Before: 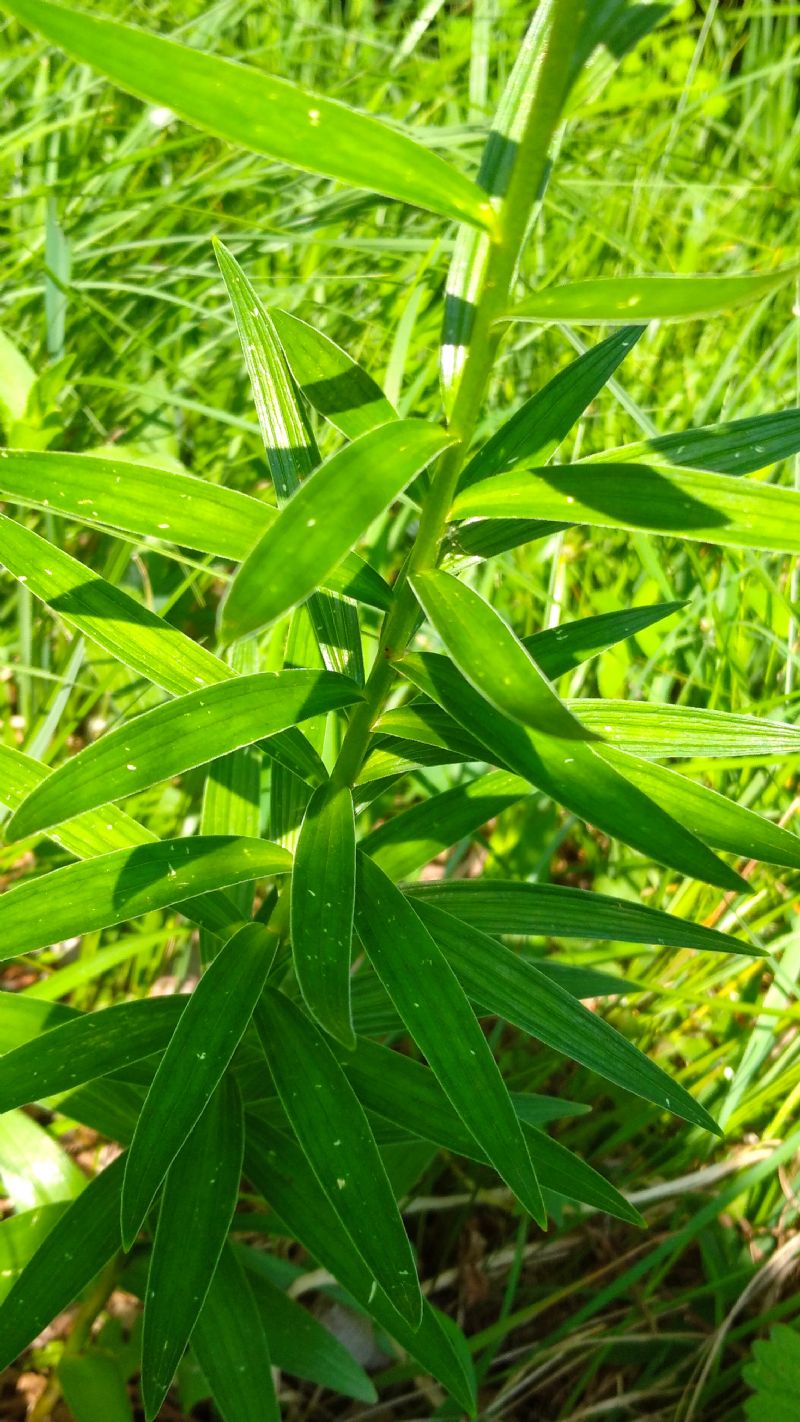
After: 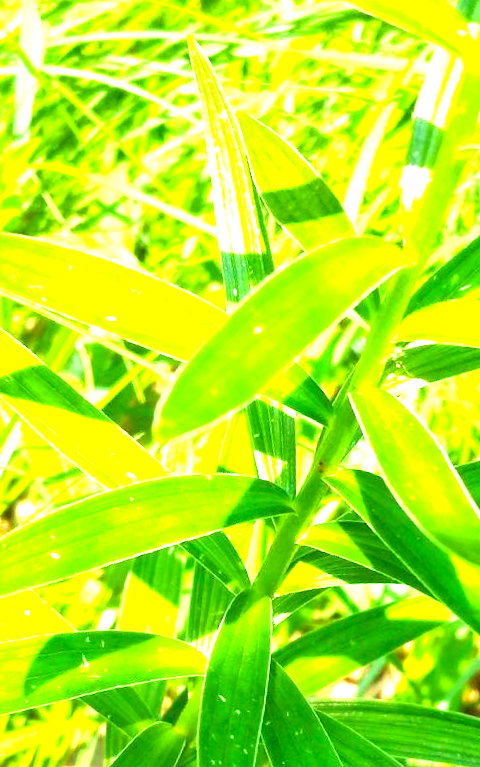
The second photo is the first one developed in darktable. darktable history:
crop and rotate: angle -5.68°, left 2.127%, top 6.696%, right 27.472%, bottom 30.119%
exposure: black level correction 0, exposure 1 EV, compensate highlight preservation false
levels: levels [0, 0.374, 0.749]
